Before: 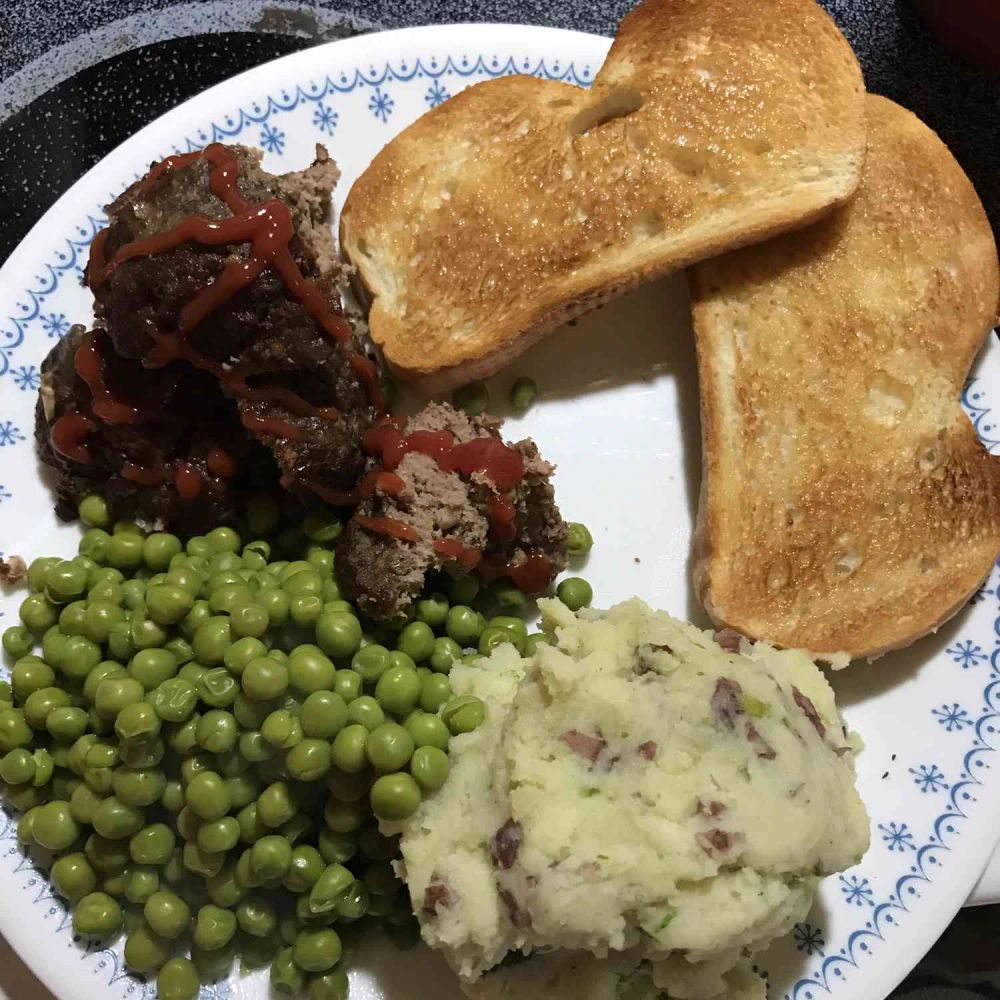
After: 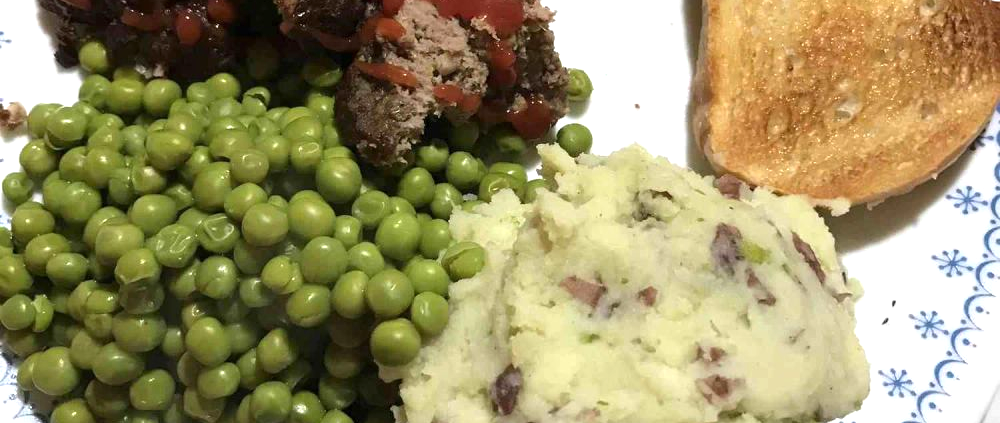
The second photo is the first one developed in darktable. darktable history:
exposure: exposure 0.56 EV, compensate exposure bias true, compensate highlight preservation false
crop: top 45.446%, bottom 12.251%
